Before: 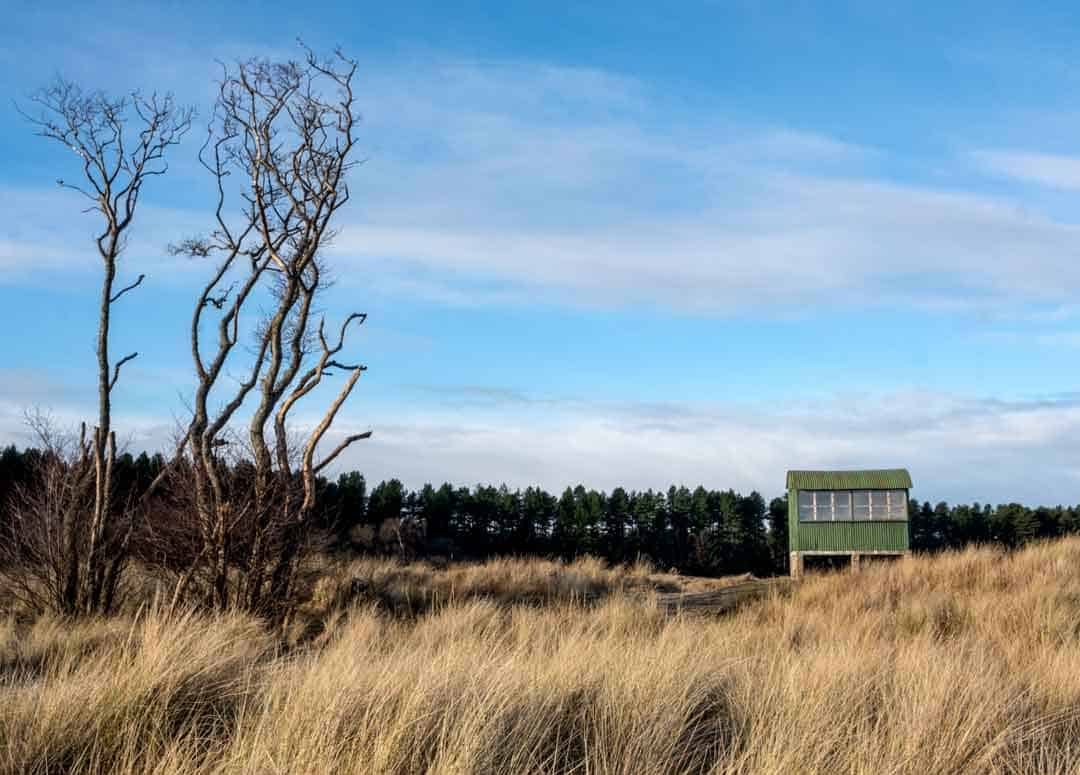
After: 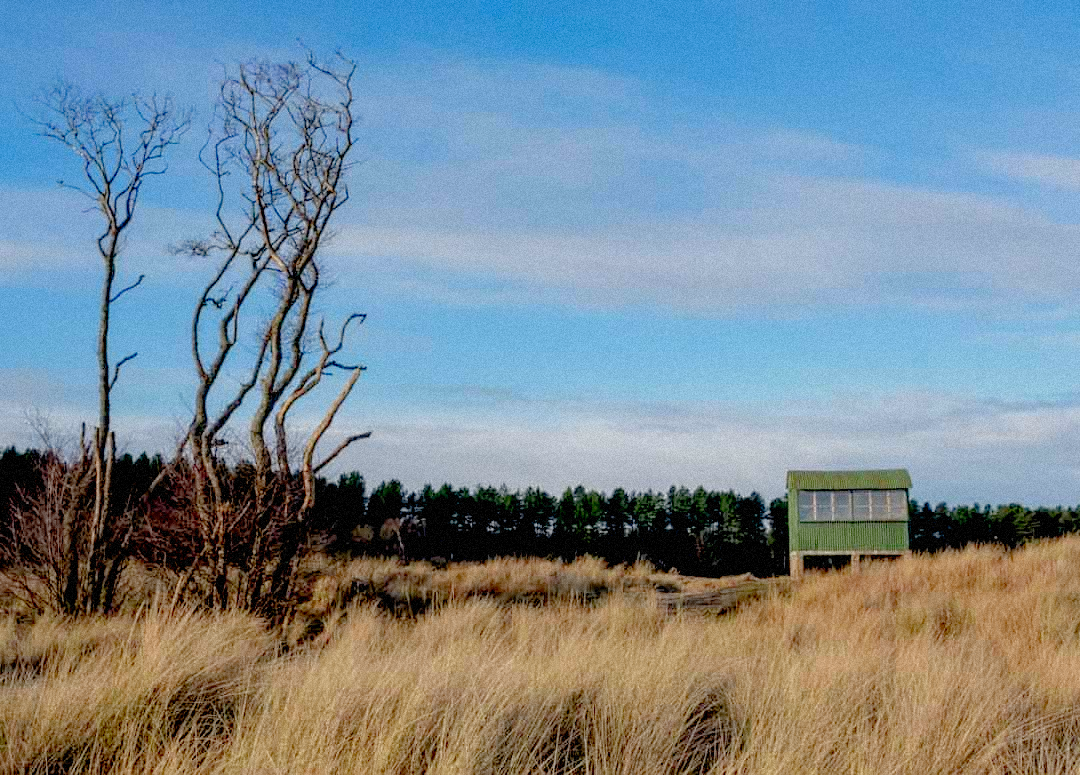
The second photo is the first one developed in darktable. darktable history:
grain: mid-tones bias 0%
rgb curve: mode RGB, independent channels
tone equalizer: on, module defaults
tone curve: curves: ch0 [(0, 0) (0.004, 0.008) (0.077, 0.156) (0.169, 0.29) (0.774, 0.774) (1, 1)], color space Lab, linked channels, preserve colors none
exposure: black level correction 0.011, exposure -0.478 EV, compensate highlight preservation false
